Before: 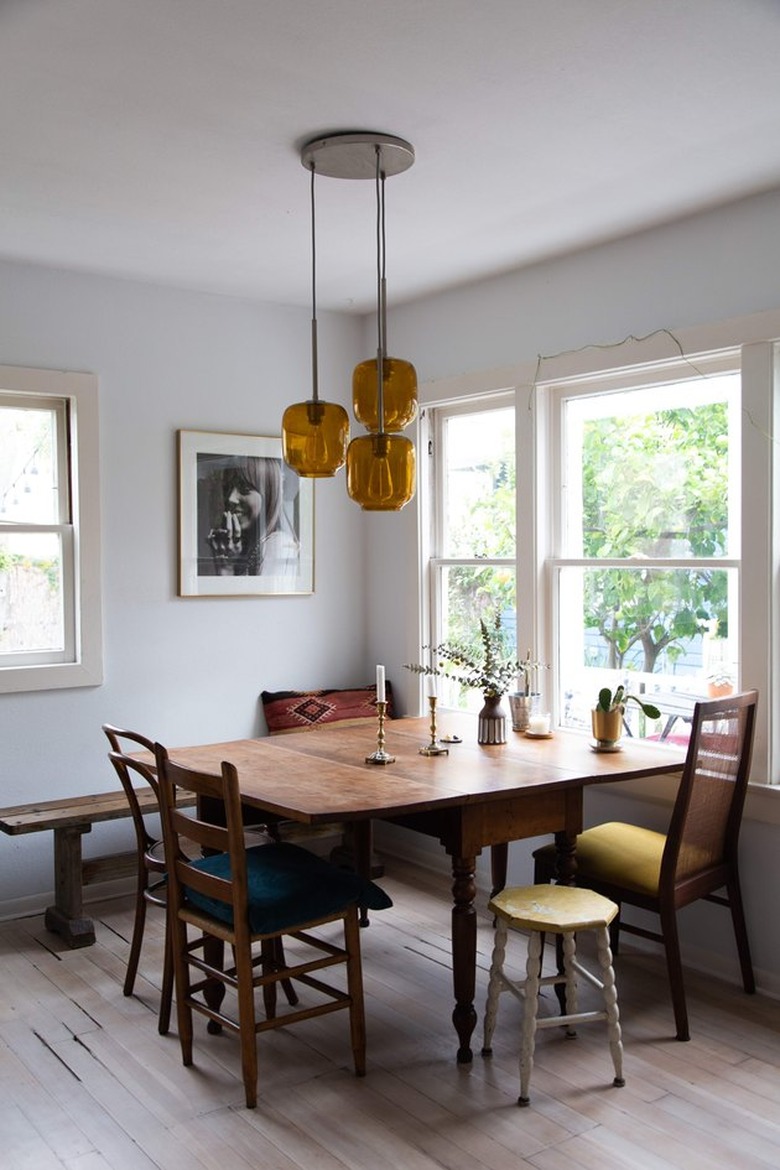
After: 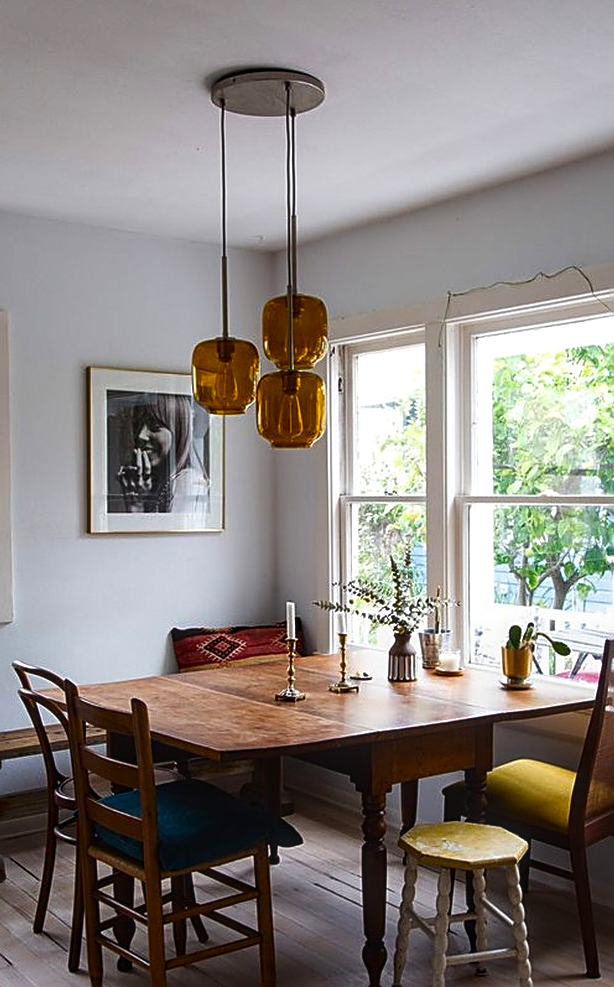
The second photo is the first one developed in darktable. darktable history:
local contrast: on, module defaults
crop: left 11.659%, top 5.389%, right 9.579%, bottom 10.187%
color balance rgb: global offset › luminance 0.498%, perceptual saturation grading › global saturation 29.986%
contrast brightness saturation: contrast 0.069, brightness -0.125, saturation 0.055
sharpen: amount 0.741
